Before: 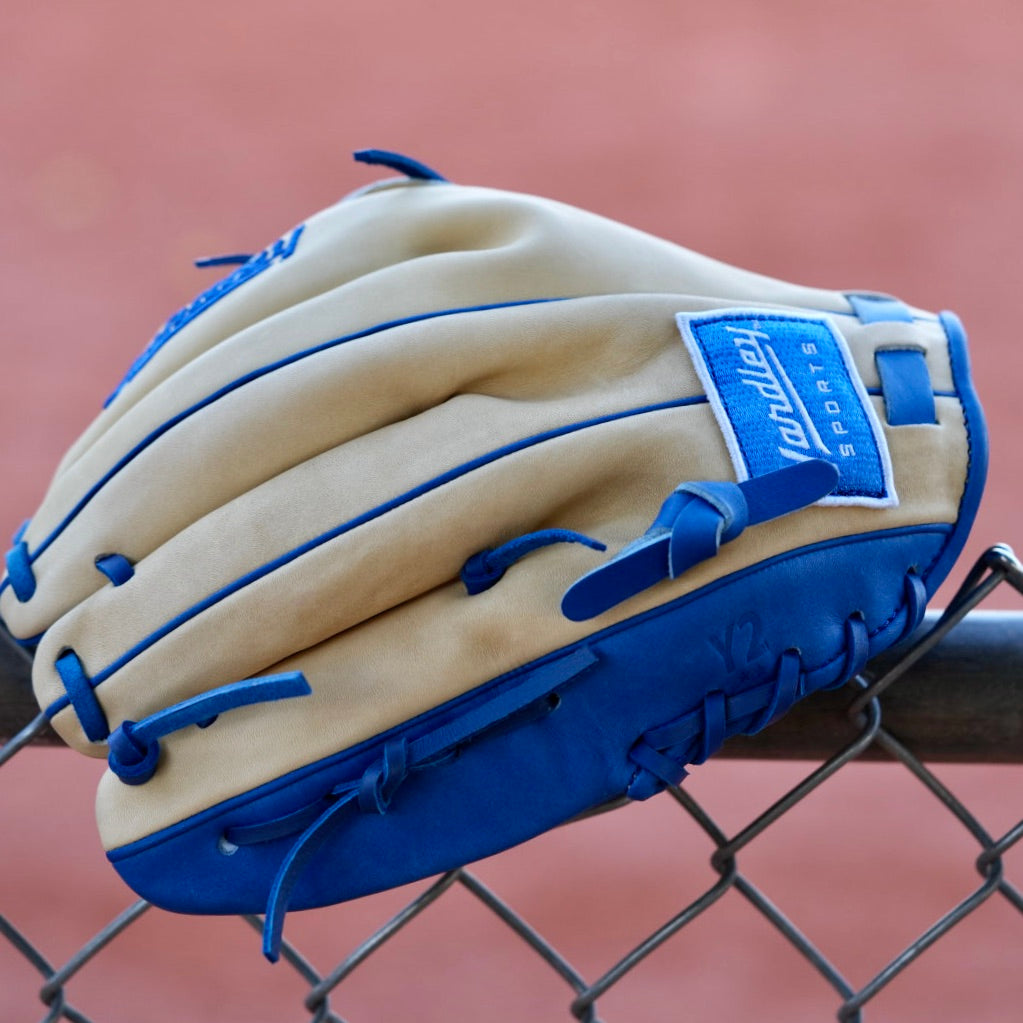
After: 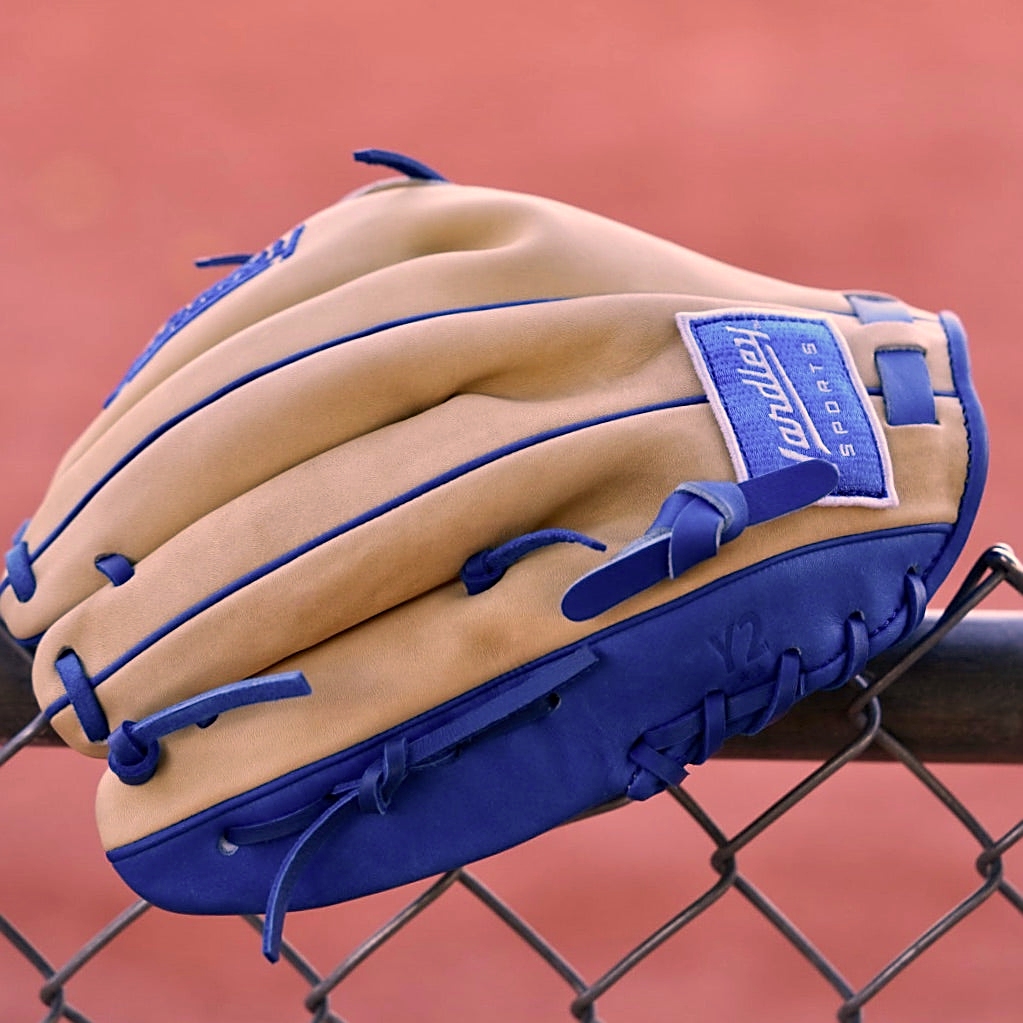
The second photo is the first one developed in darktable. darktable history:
color correction: highlights a* 21.37, highlights b* 19.43
sharpen: on, module defaults
